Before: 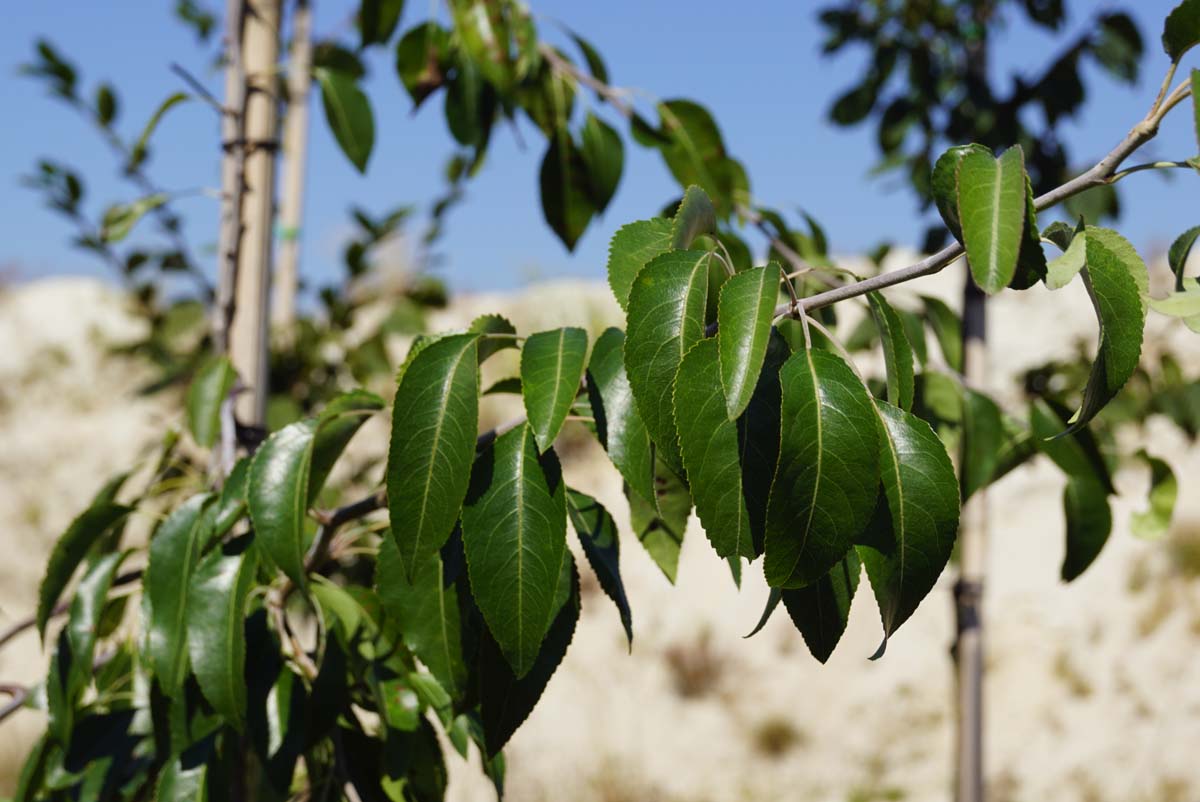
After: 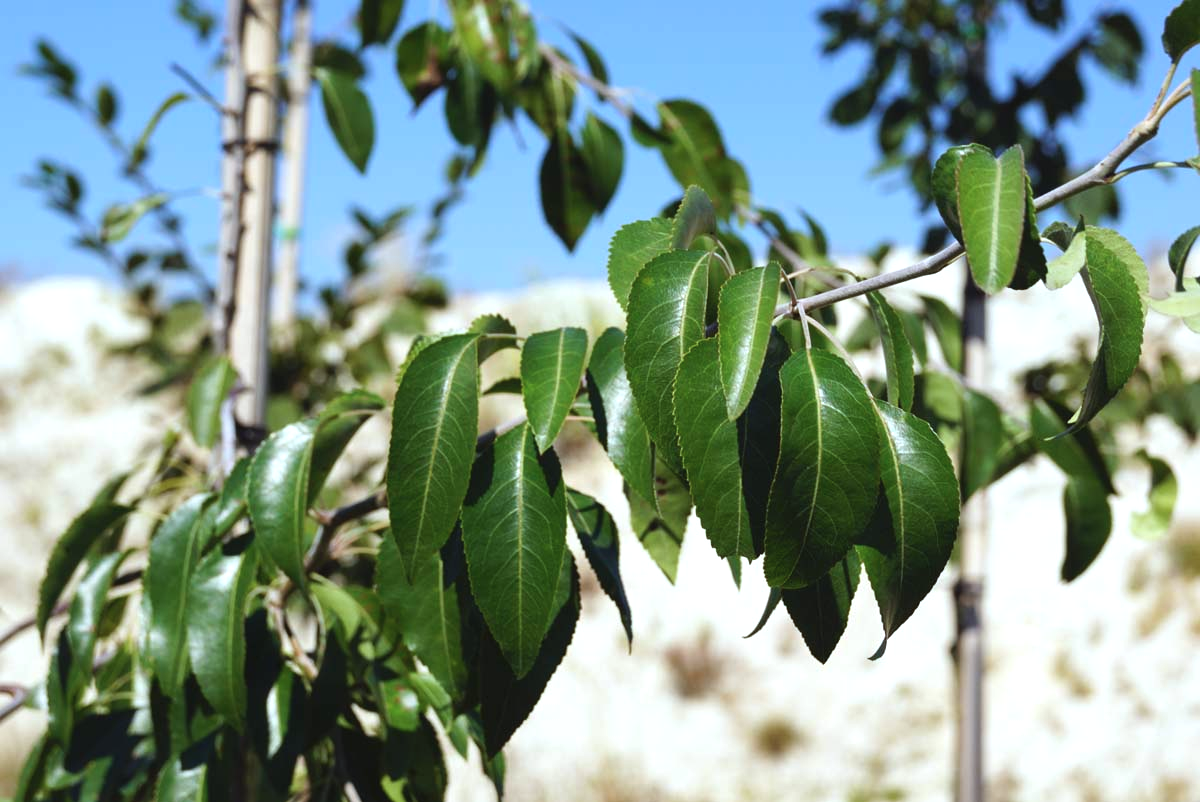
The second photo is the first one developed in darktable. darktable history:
exposure: black level correction -0.002, exposure 0.528 EV, compensate highlight preservation false
color correction: highlights a* -4.19, highlights b* -10.8
